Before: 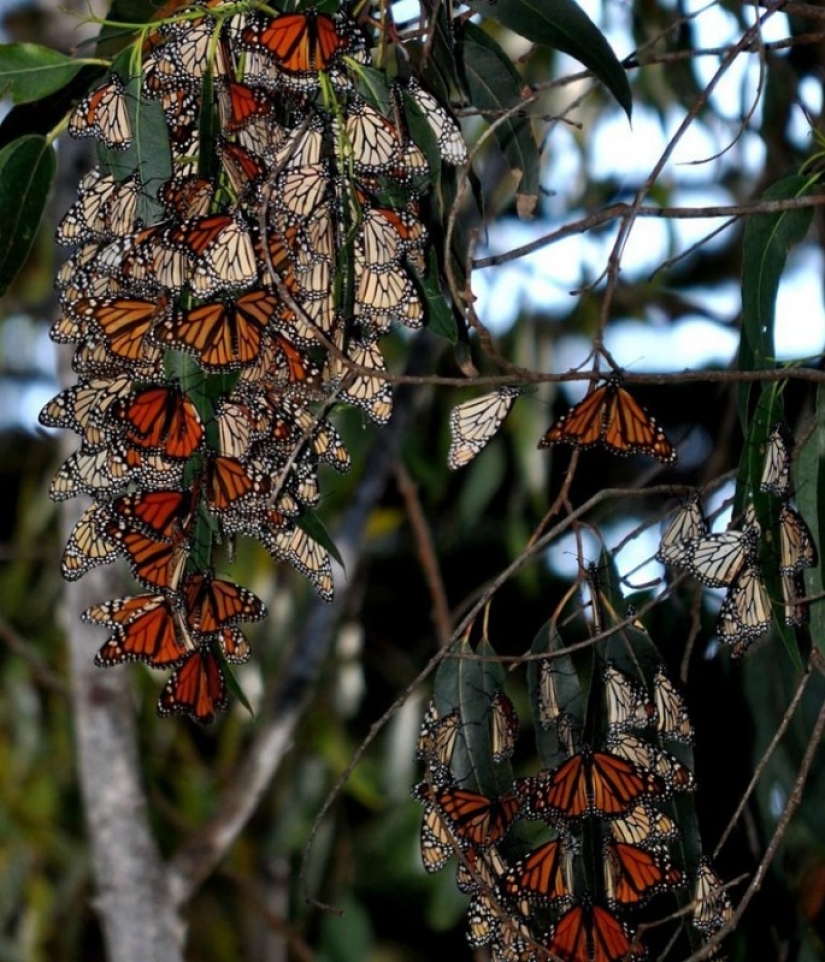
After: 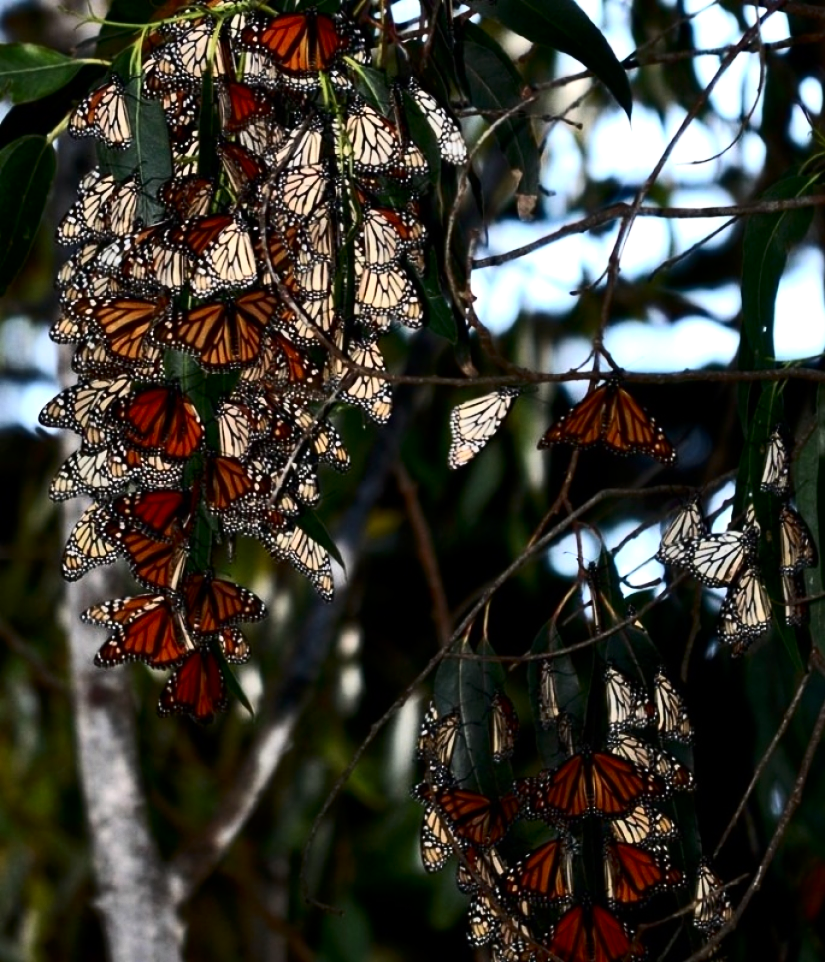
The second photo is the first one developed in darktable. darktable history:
contrast brightness saturation: contrast 0.289
tone equalizer: -8 EV -0.387 EV, -7 EV -0.358 EV, -6 EV -0.354 EV, -5 EV -0.238 EV, -3 EV 0.251 EV, -2 EV 0.344 EV, -1 EV 0.372 EV, +0 EV 0.397 EV, edges refinement/feathering 500, mask exposure compensation -1.57 EV, preserve details guided filter
